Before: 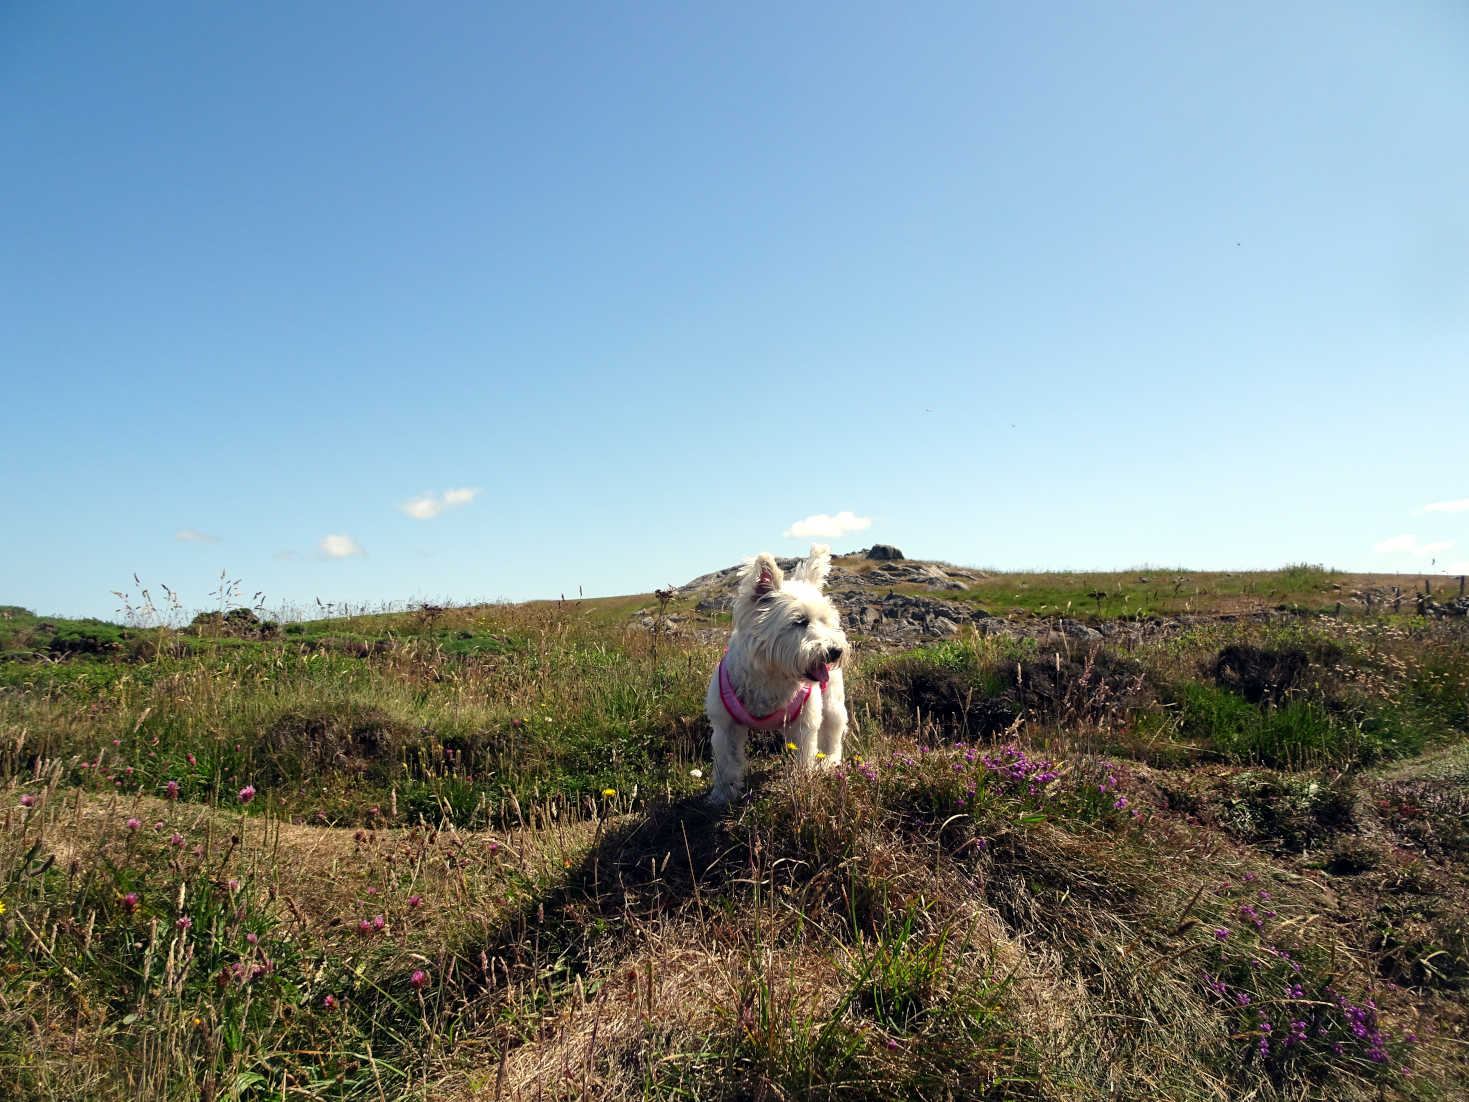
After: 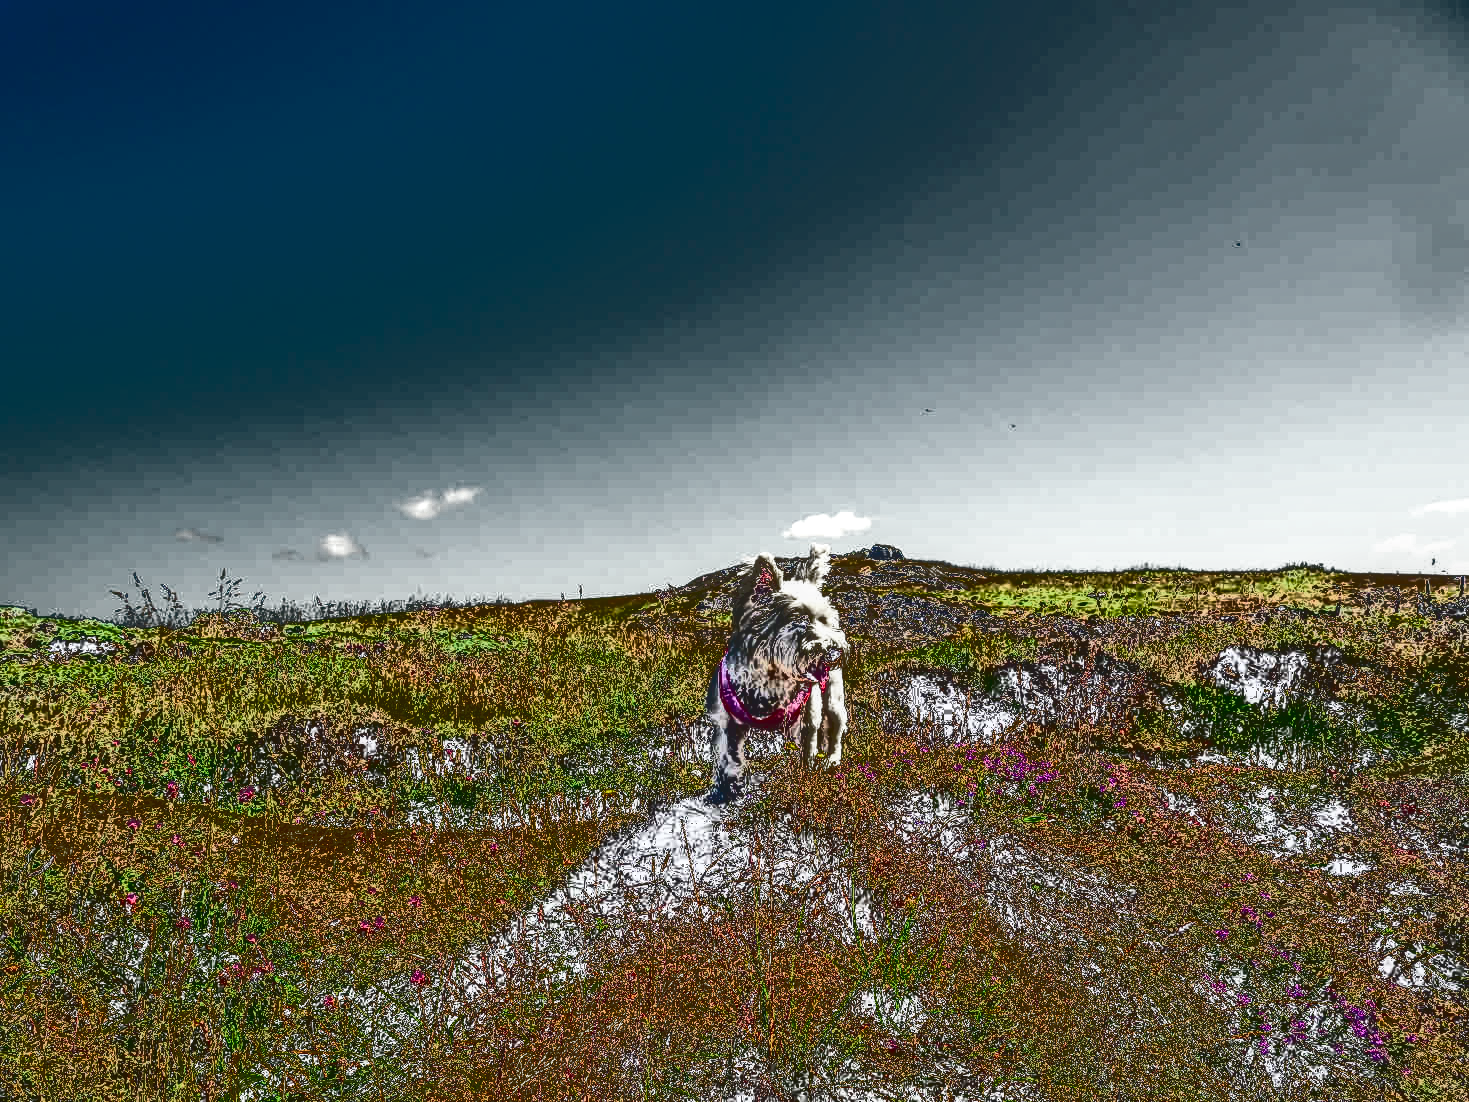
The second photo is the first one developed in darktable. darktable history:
tone curve: curves: ch0 [(0, 0) (0.003, 0.99) (0.011, 0.983) (0.025, 0.934) (0.044, 0.719) (0.069, 0.382) (0.1, 0.204) (0.136, 0.093) (0.177, 0.094) (0.224, 0.093) (0.277, 0.098) (0.335, 0.214) (0.399, 0.616) (0.468, 0.827) (0.543, 0.464) (0.623, 0.145) (0.709, 0.127) (0.801, 0.187) (0.898, 0.203) (1, 1)], color space Lab, independent channels, preserve colors none
base curve: curves: ch0 [(0, 0) (0.028, 0.03) (0.121, 0.232) (0.46, 0.748) (0.859, 0.968) (1, 1)], preserve colors none
local contrast: detail 130%
